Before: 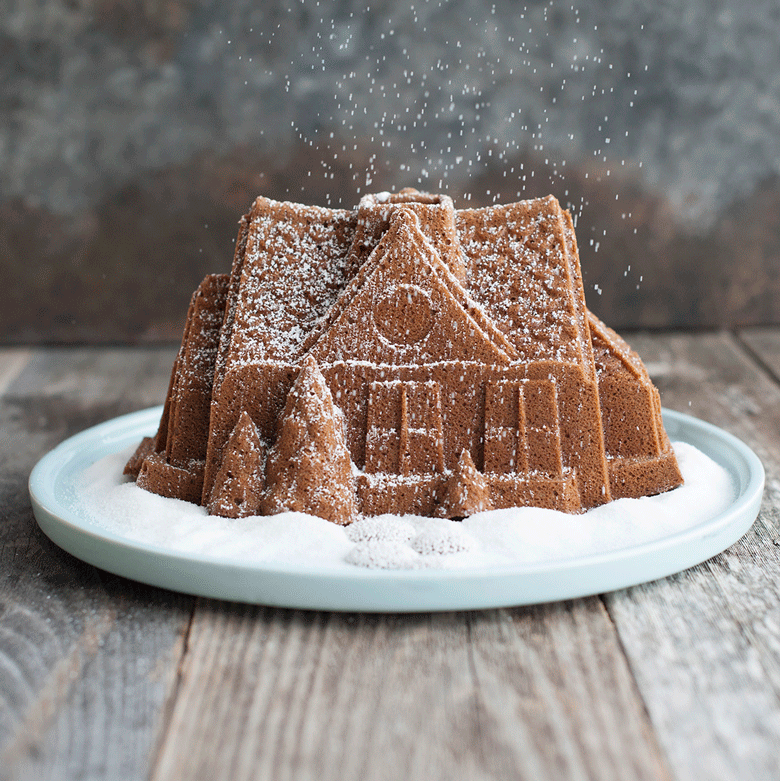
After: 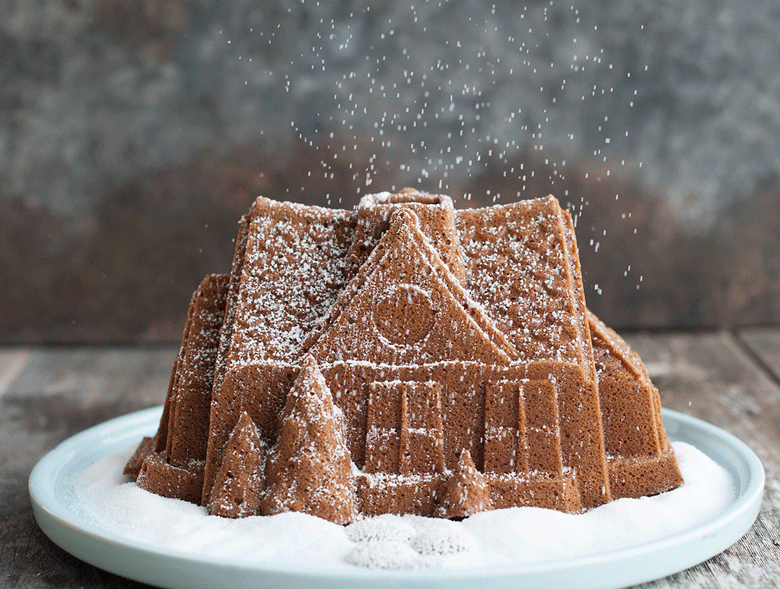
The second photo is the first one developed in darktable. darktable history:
crop: bottom 24.531%
